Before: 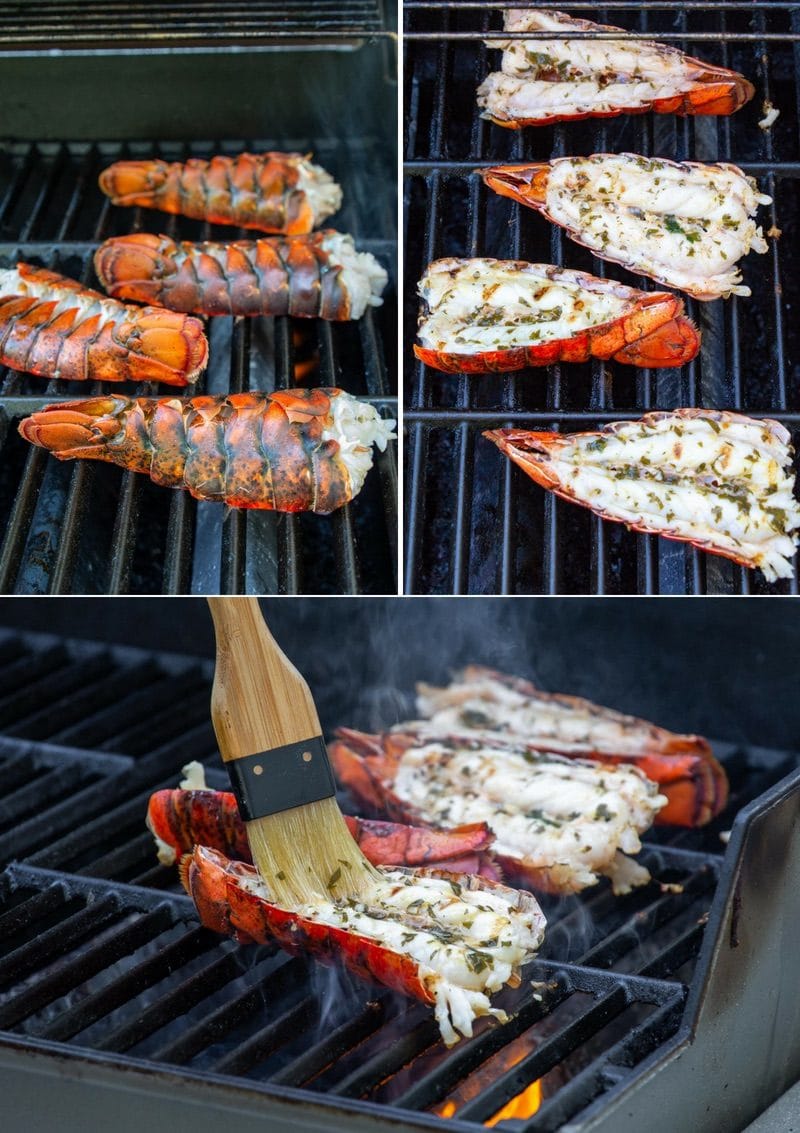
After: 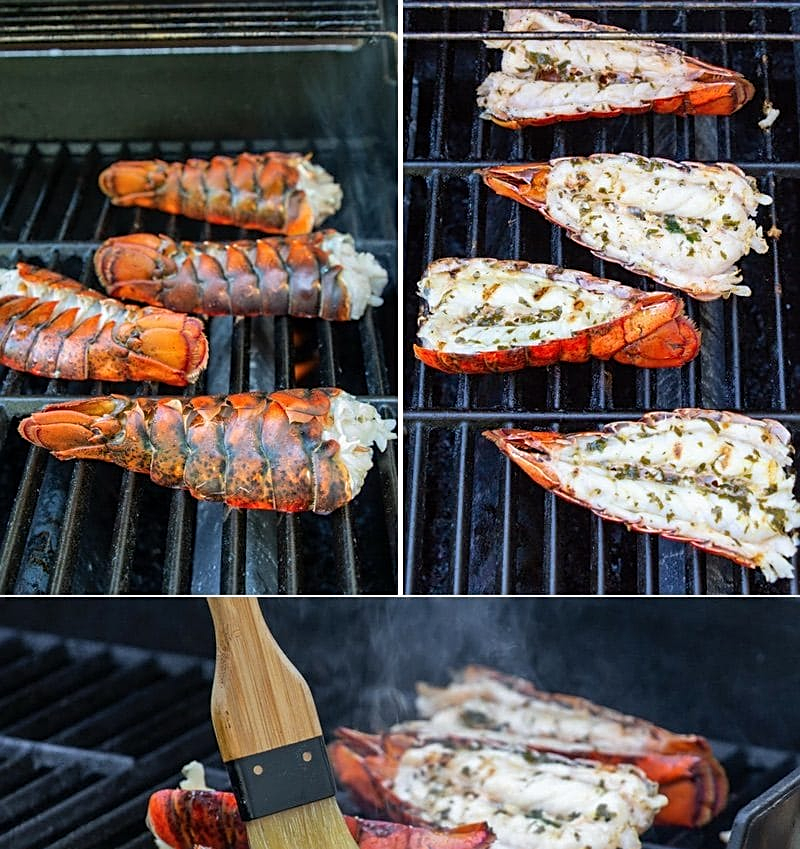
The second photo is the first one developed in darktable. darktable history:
shadows and highlights: shadows 33.52, highlights -47.05, compress 49.96%, soften with gaussian
crop: bottom 24.991%
sharpen: on, module defaults
